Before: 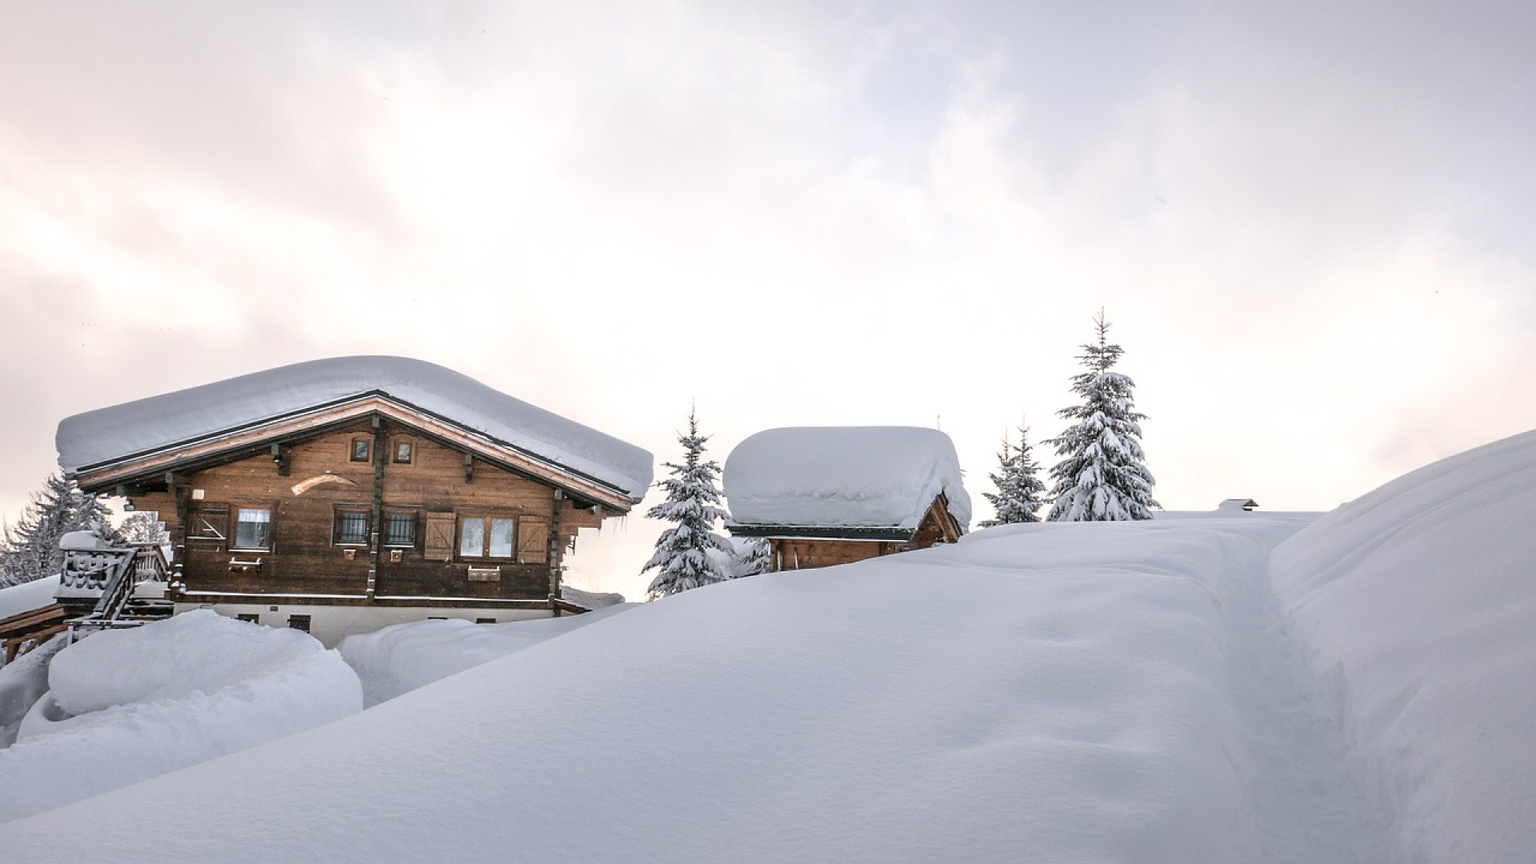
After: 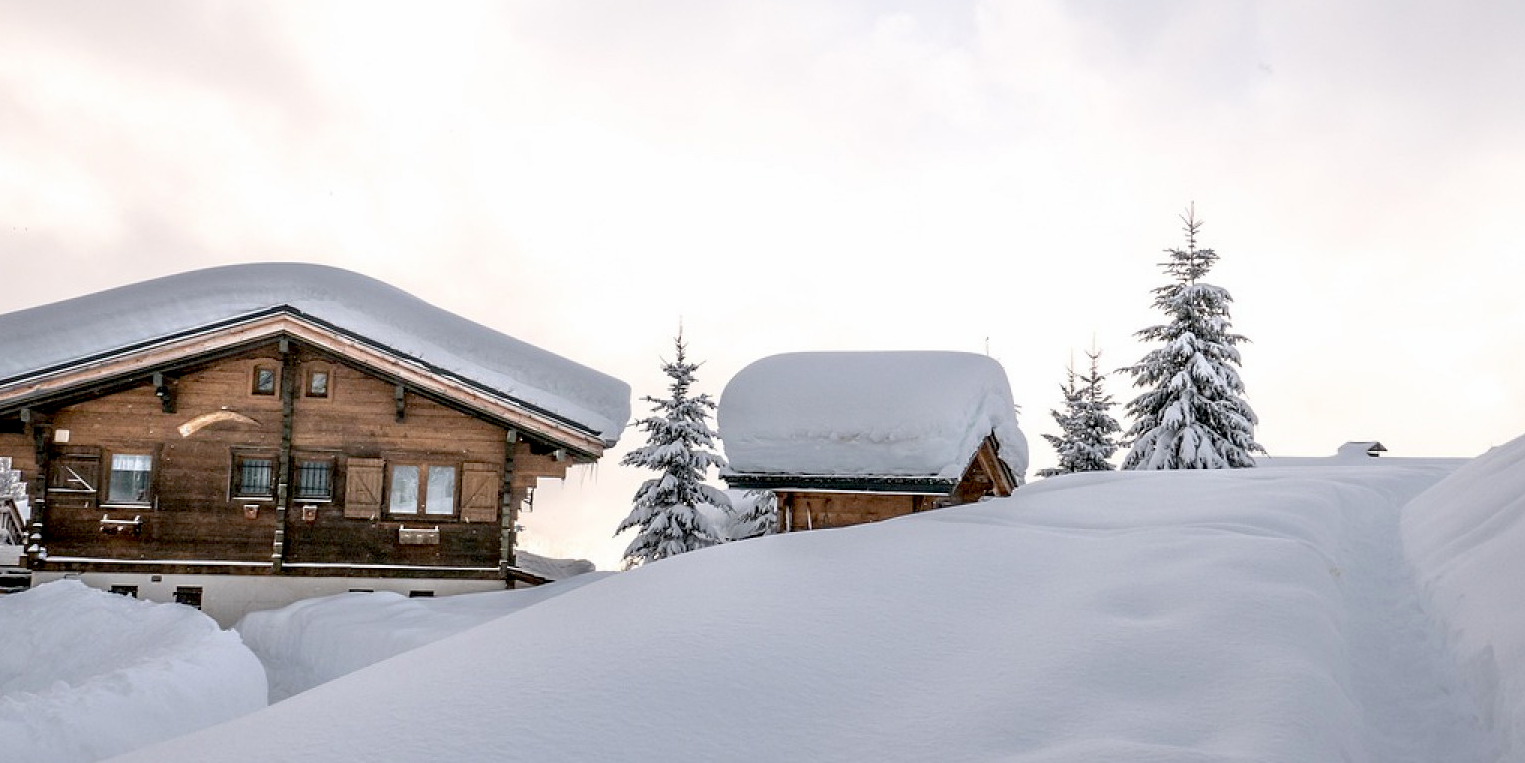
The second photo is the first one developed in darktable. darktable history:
crop: left 9.712%, top 16.928%, right 10.845%, bottom 12.332%
exposure: black level correction 0.016, exposure -0.009 EV, compensate highlight preservation false
